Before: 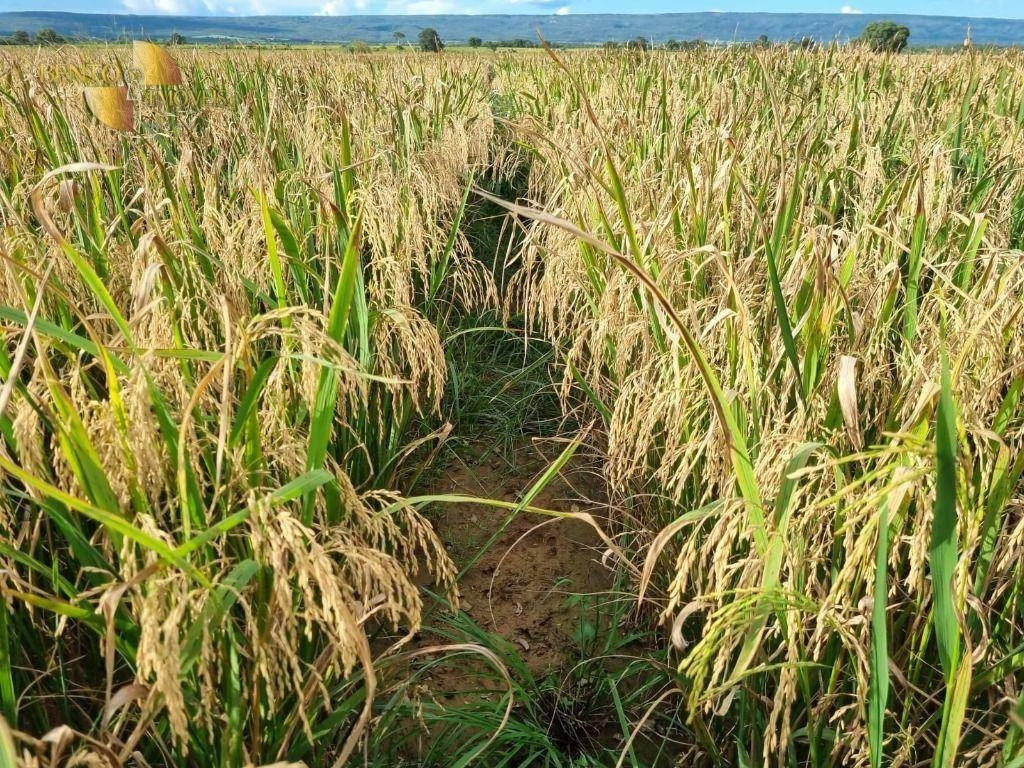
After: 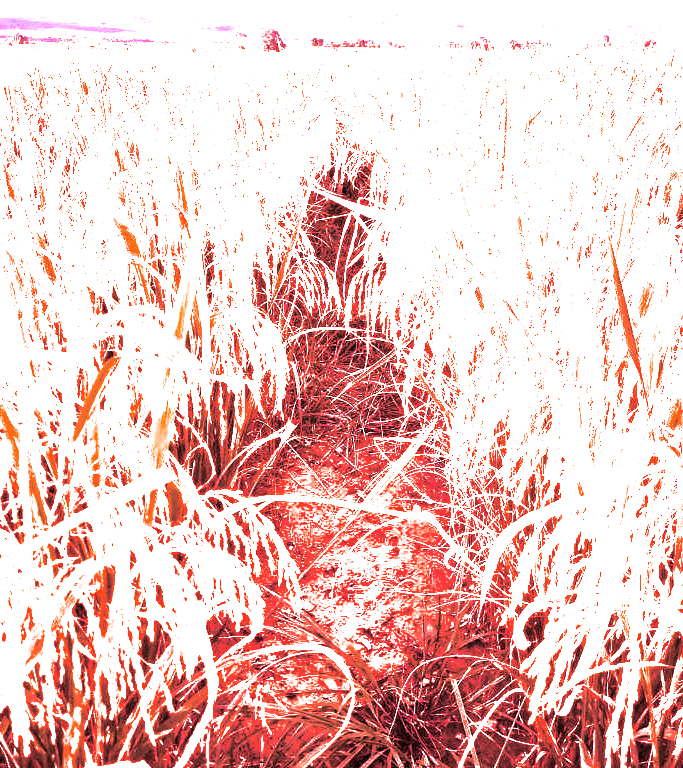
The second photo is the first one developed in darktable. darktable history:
white balance: red 4.26, blue 1.802
split-toning: compress 20%
crop and rotate: left 15.446%, right 17.836%
